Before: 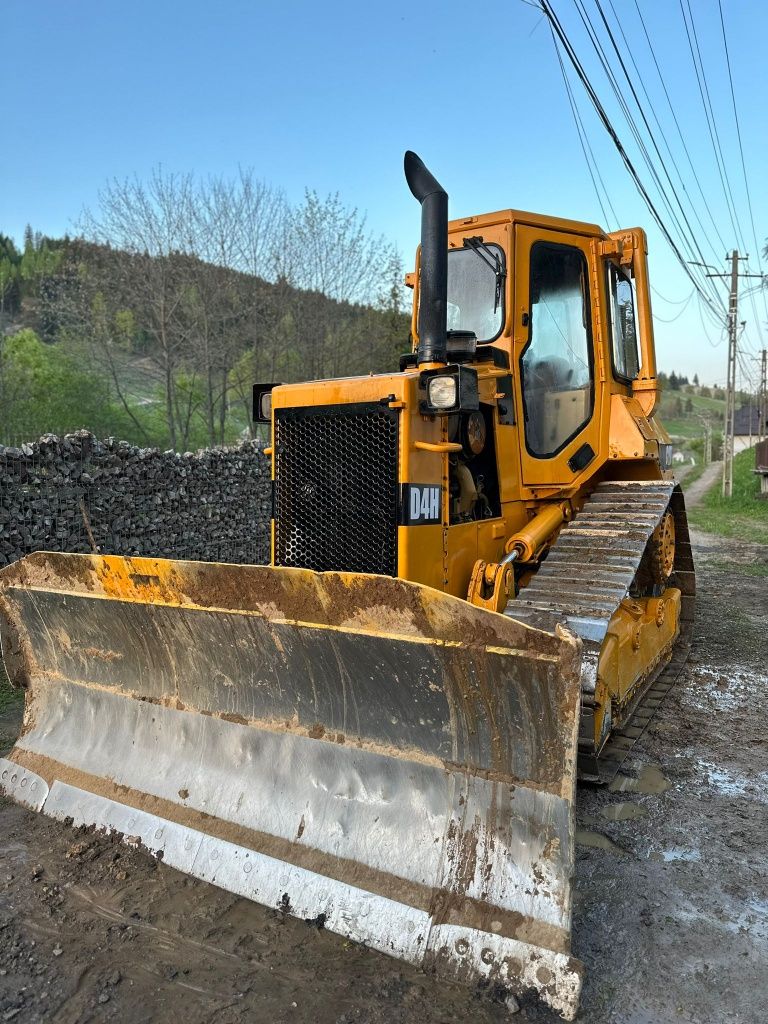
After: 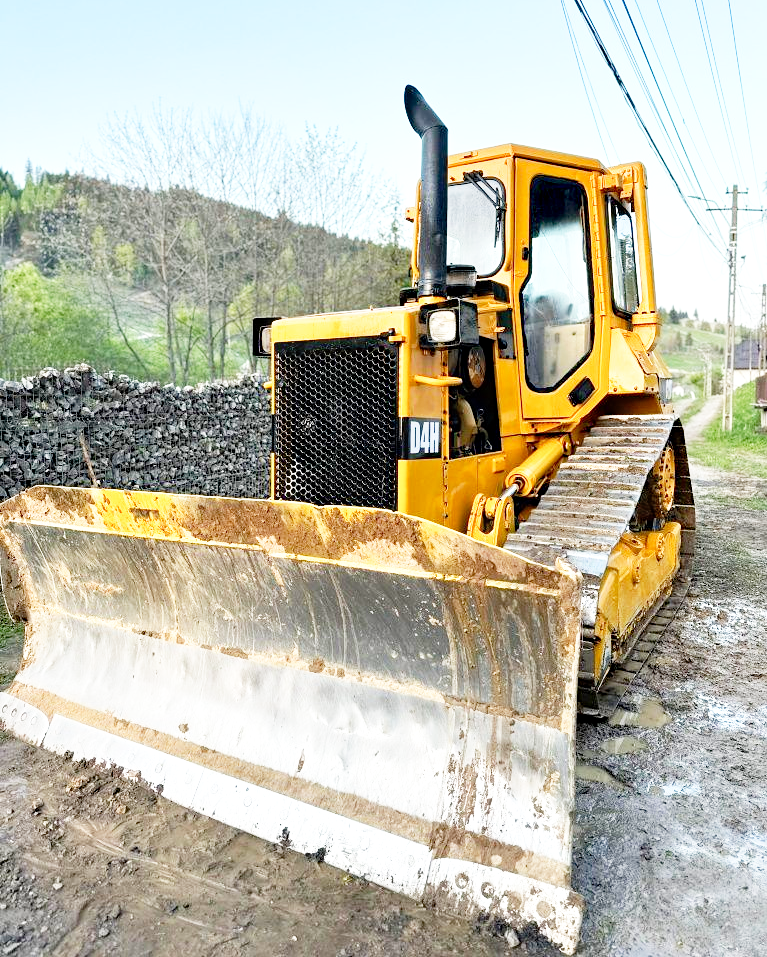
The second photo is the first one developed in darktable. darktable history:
crop and rotate: top 6.529%
base curve: curves: ch0 [(0, 0) (0.012, 0.01) (0.073, 0.168) (0.31, 0.711) (0.645, 0.957) (1, 1)], fusion 1, preserve colors none
contrast brightness saturation: saturation -0.054
